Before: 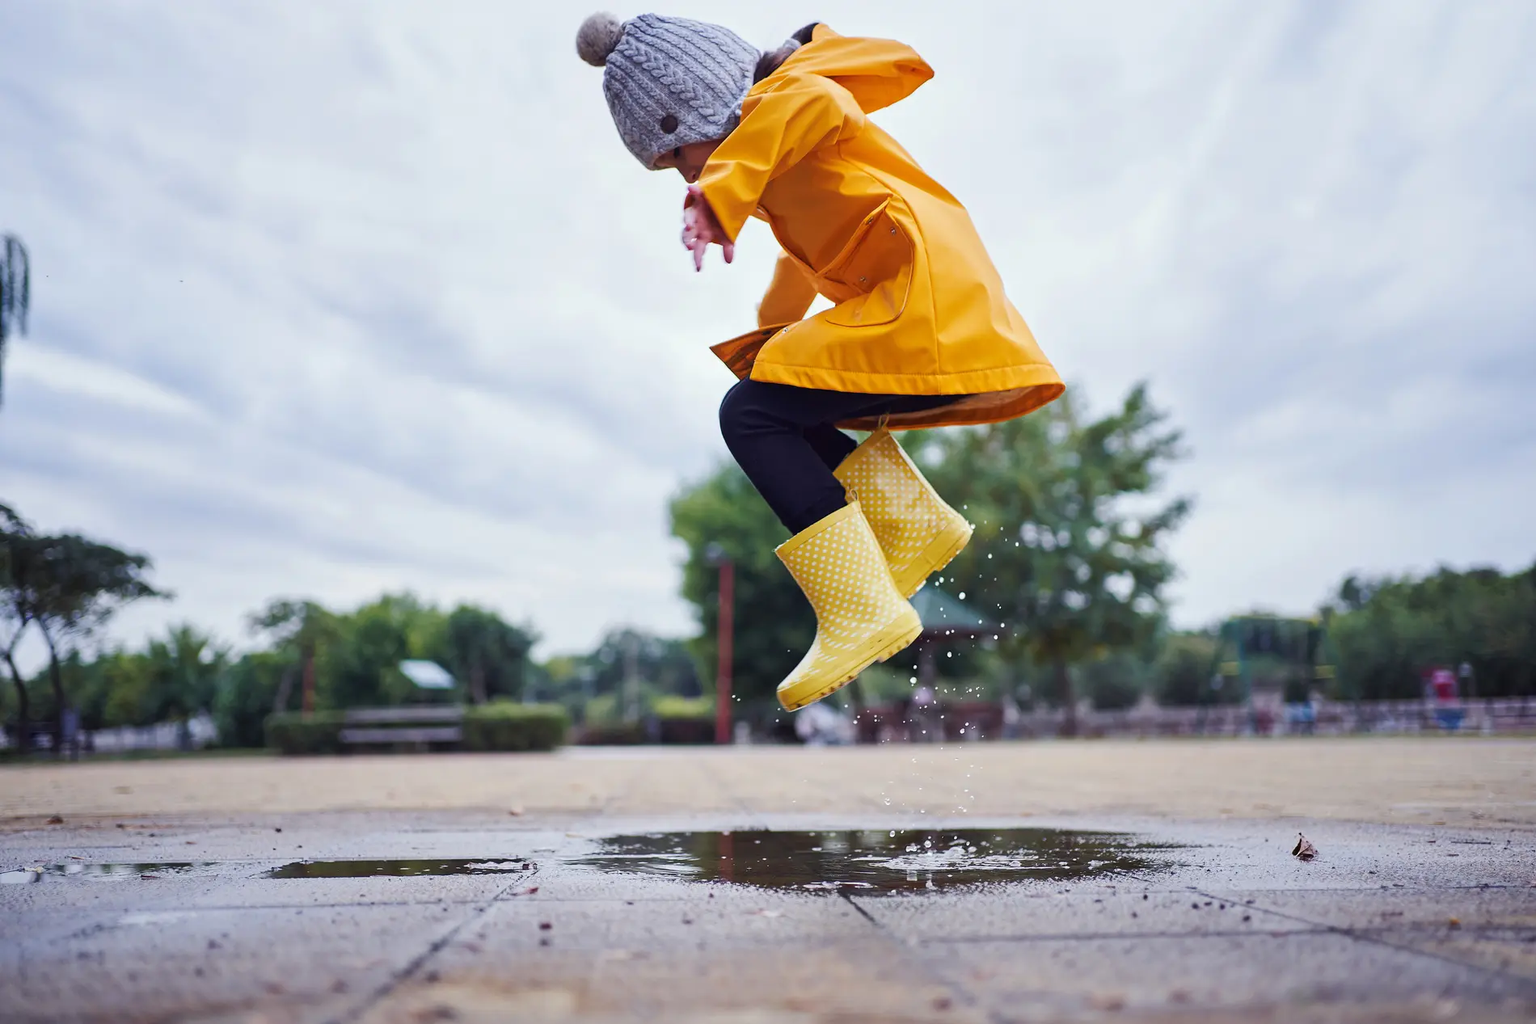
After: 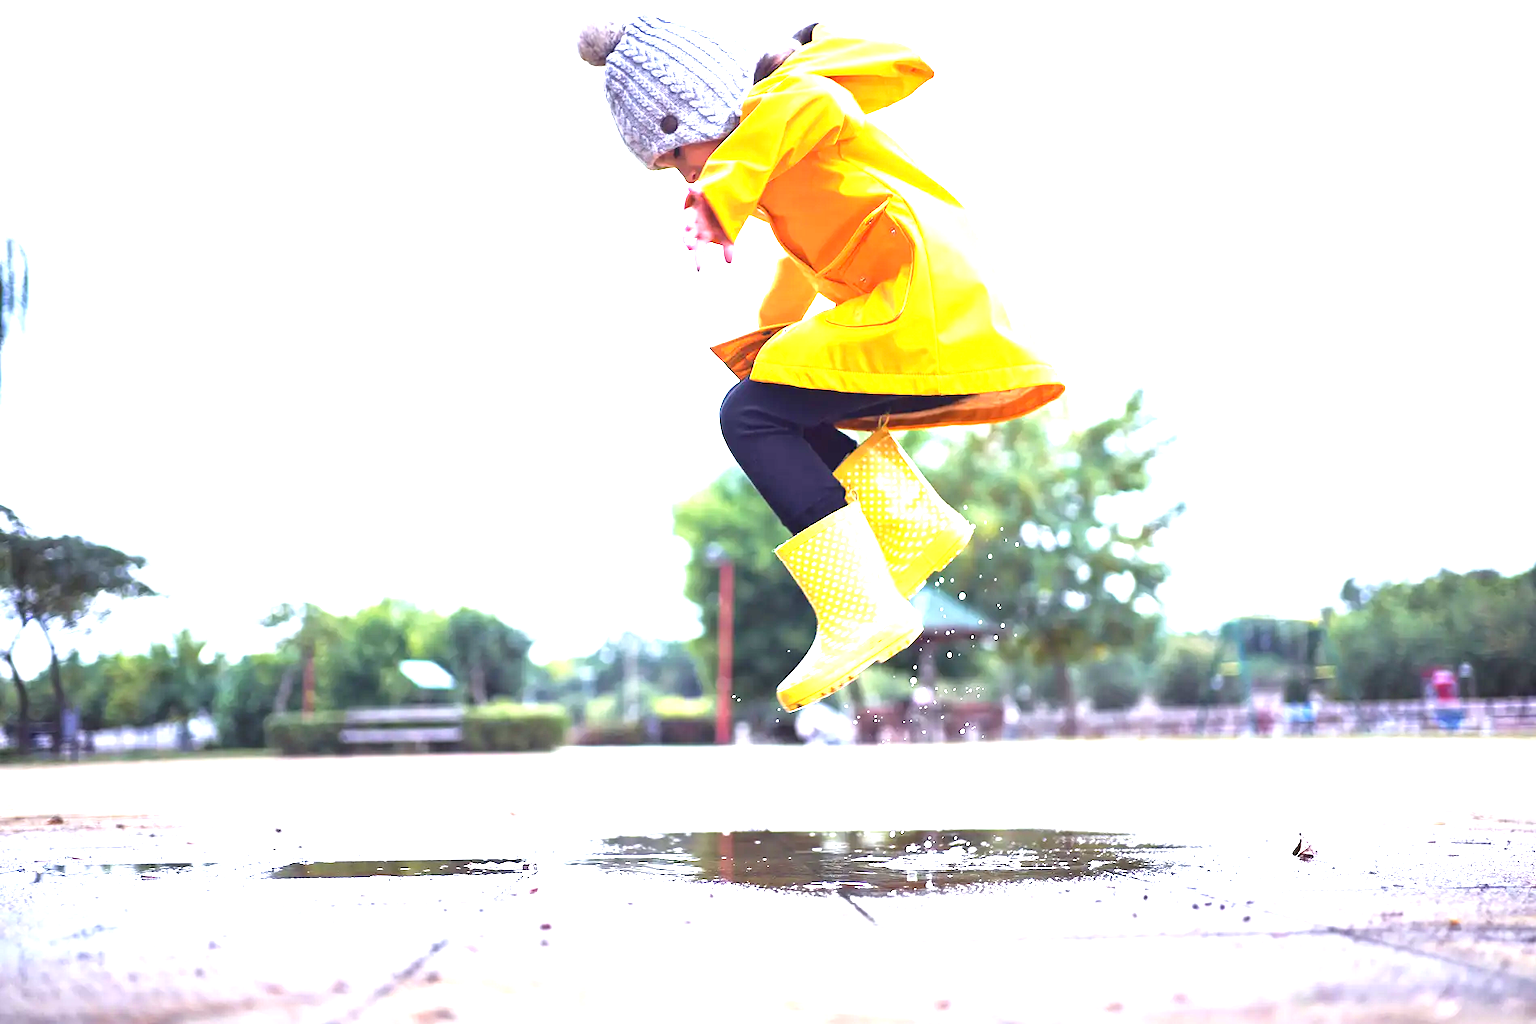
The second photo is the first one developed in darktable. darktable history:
exposure: black level correction 0, exposure 2.139 EV, compensate highlight preservation false
